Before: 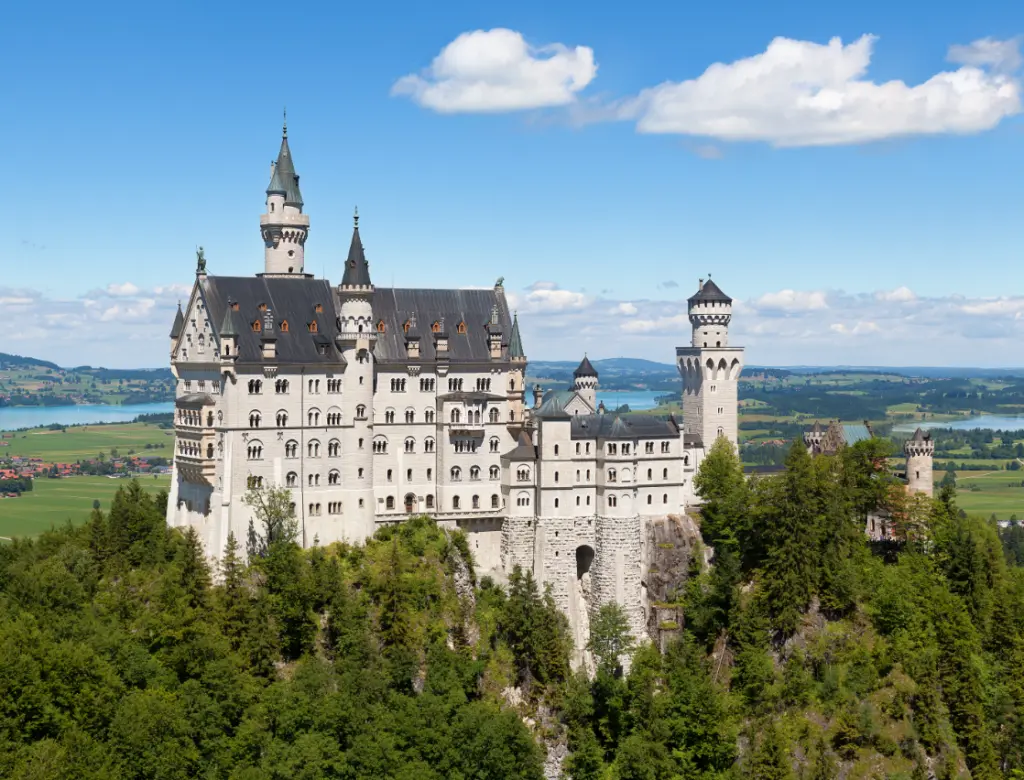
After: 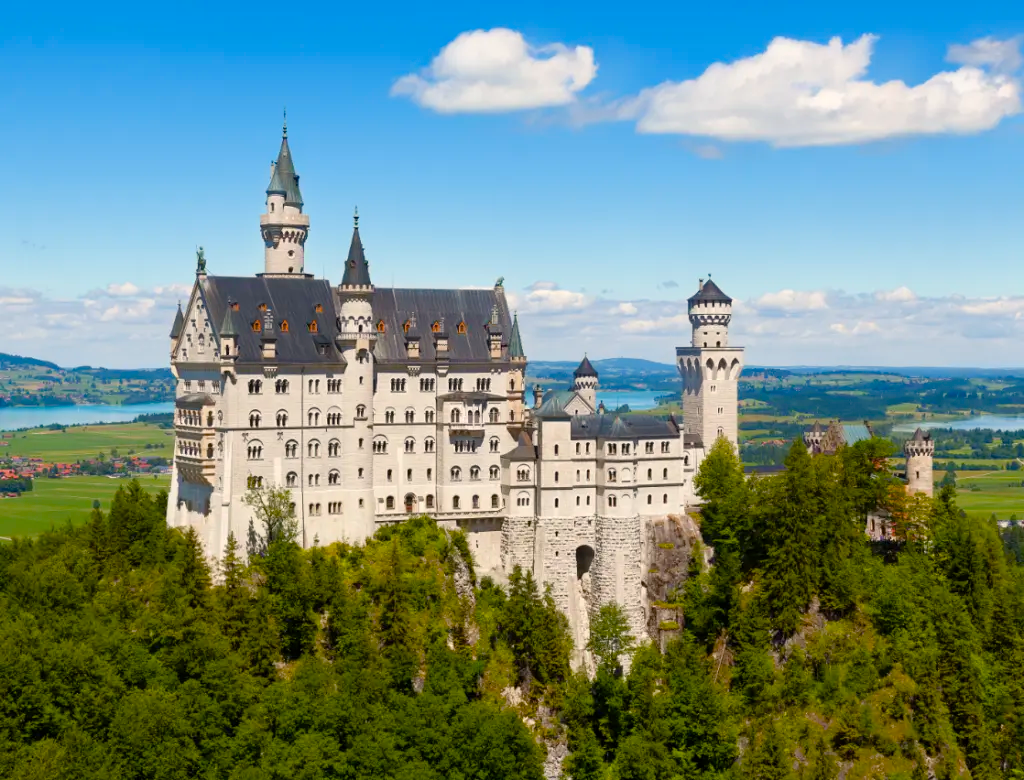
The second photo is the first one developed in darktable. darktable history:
color balance rgb: highlights gain › chroma 2.003%, highlights gain › hue 71.78°, perceptual saturation grading › global saturation 34.562%, perceptual saturation grading › highlights -25.03%, perceptual saturation grading › shadows 50.027%, global vibrance 20%
